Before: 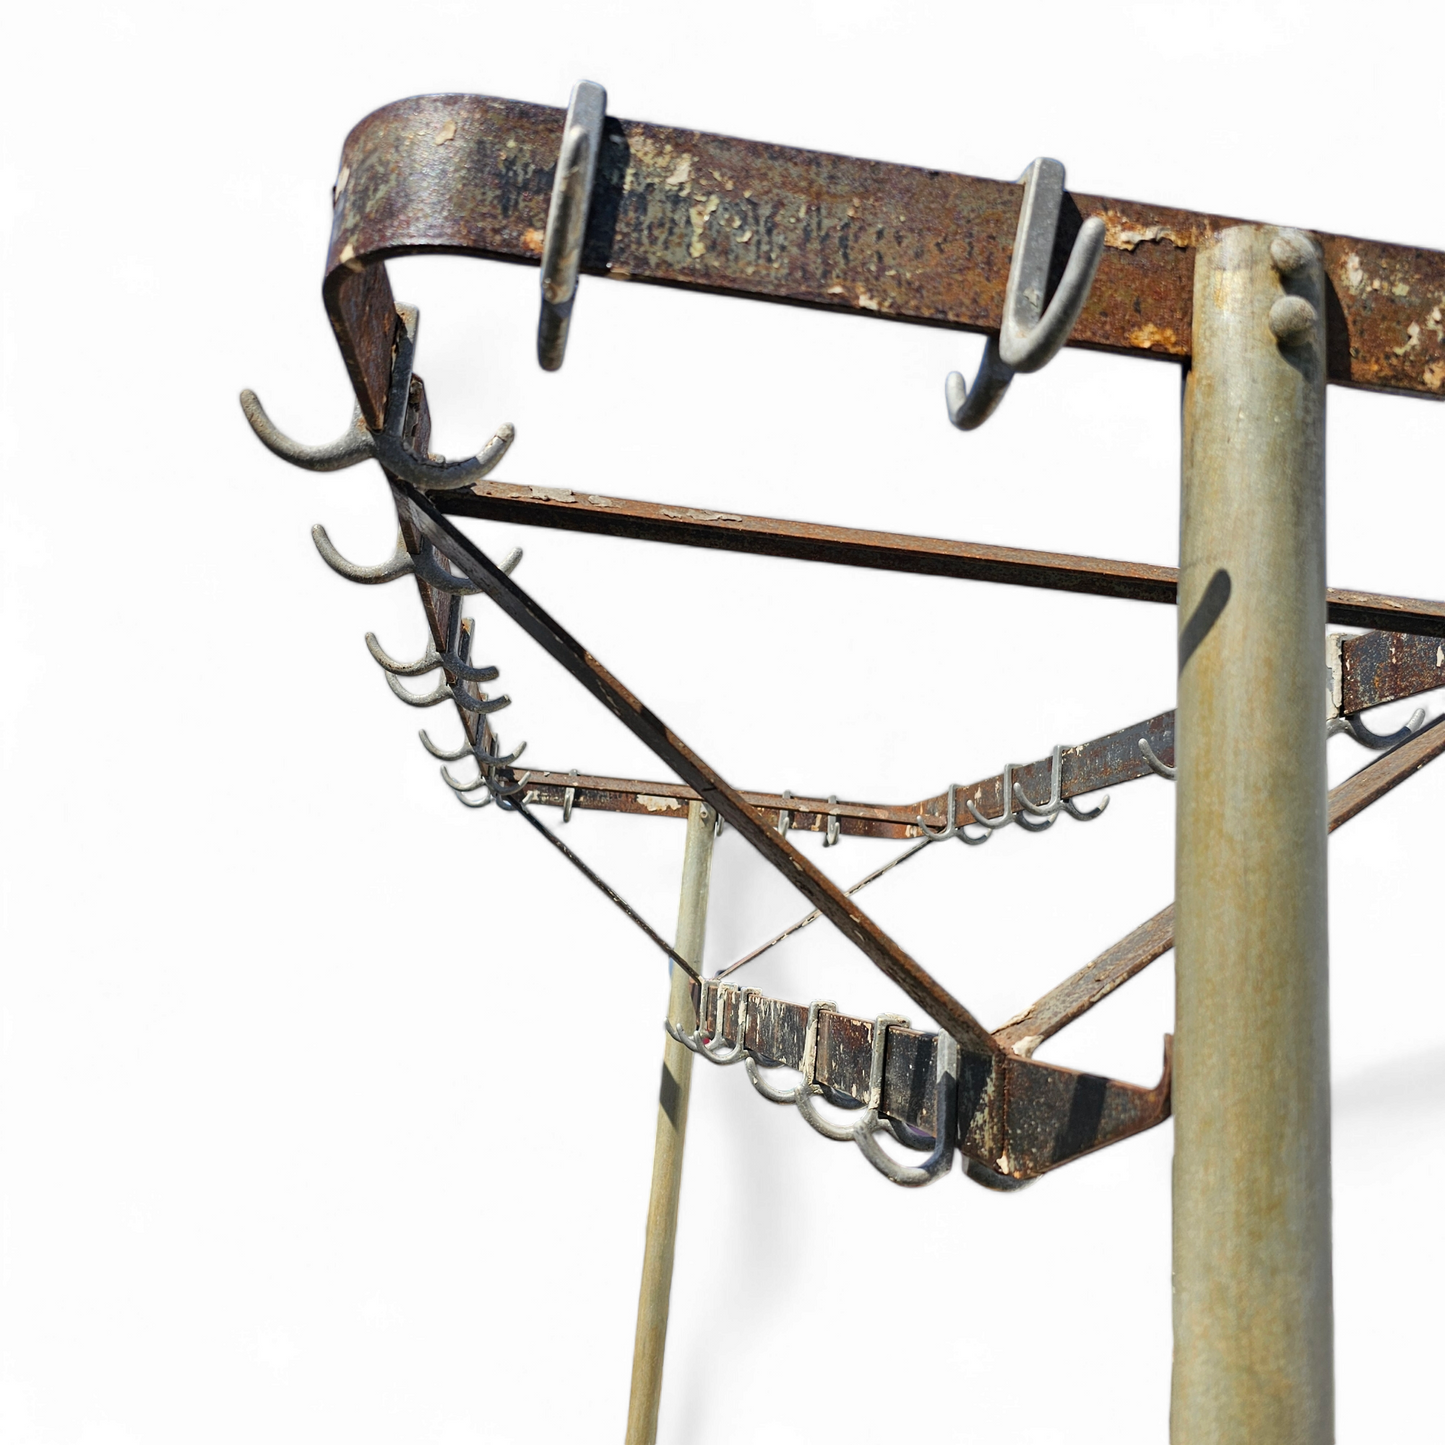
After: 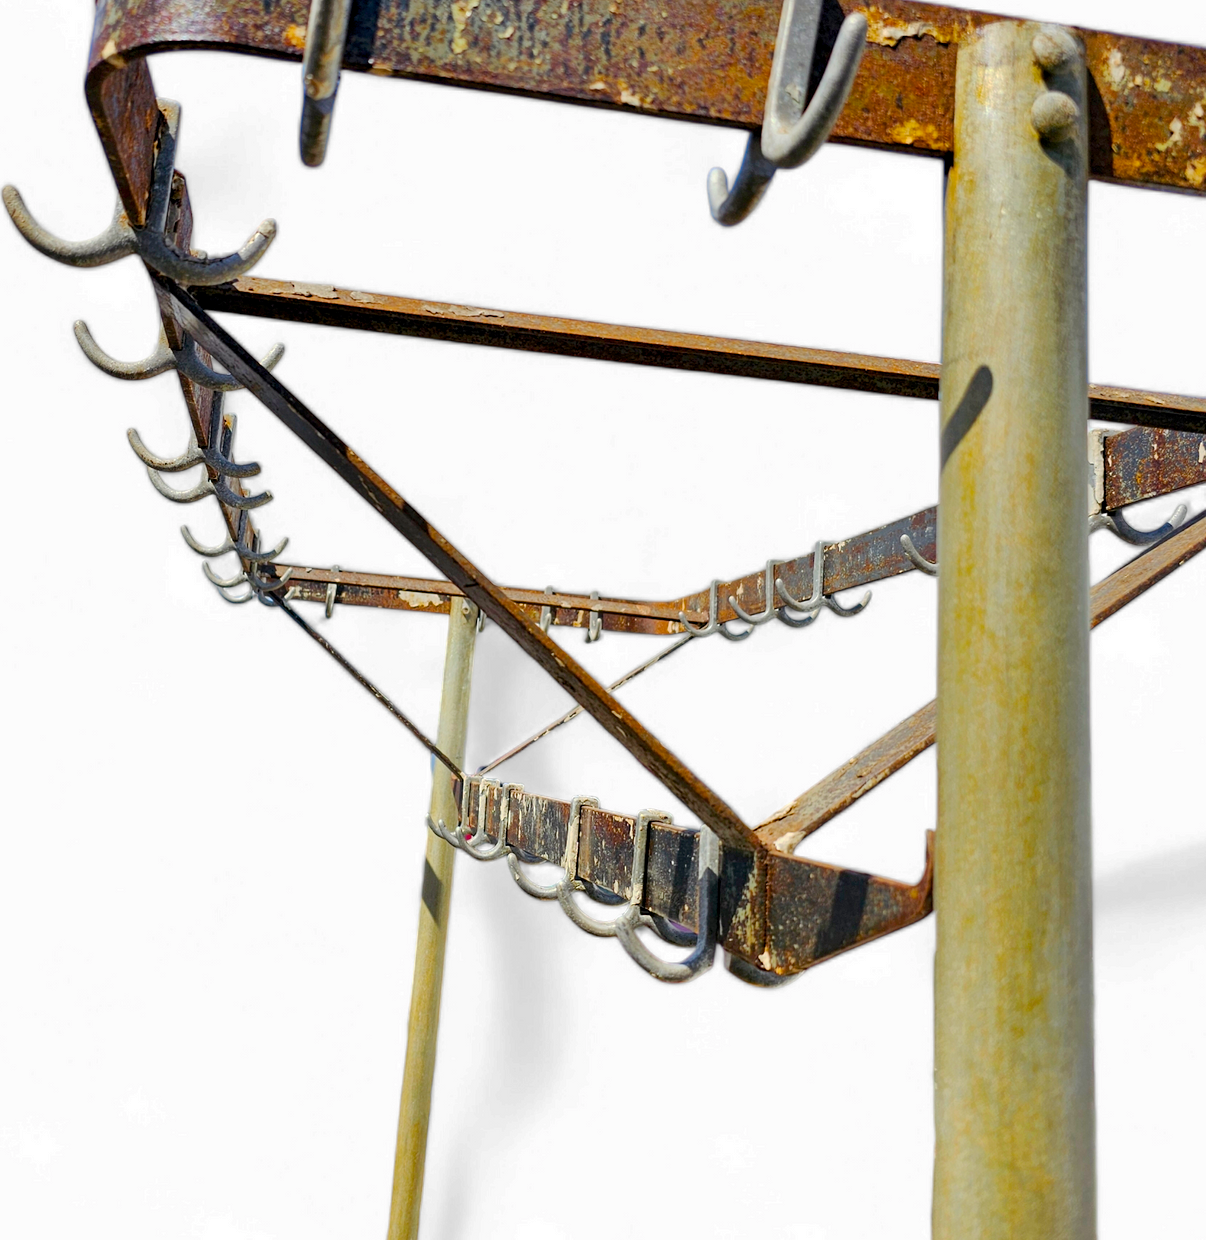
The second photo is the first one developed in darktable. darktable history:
tone equalizer: edges refinement/feathering 500, mask exposure compensation -1.57 EV, preserve details no
color balance rgb: shadows lift › luminance 0.881%, shadows lift › chroma 0.375%, shadows lift › hue 18.01°, global offset › luminance -0.506%, perceptual saturation grading › global saturation 25.742%, perceptual brilliance grading › global brilliance 2.583%, perceptual brilliance grading › highlights -2.953%, perceptual brilliance grading › shadows 3.129%, global vibrance 40.798%
base curve: curves: ch0 [(0, 0) (0.235, 0.266) (0.503, 0.496) (0.786, 0.72) (1, 1)], preserve colors none
crop: left 16.473%, top 14.133%
